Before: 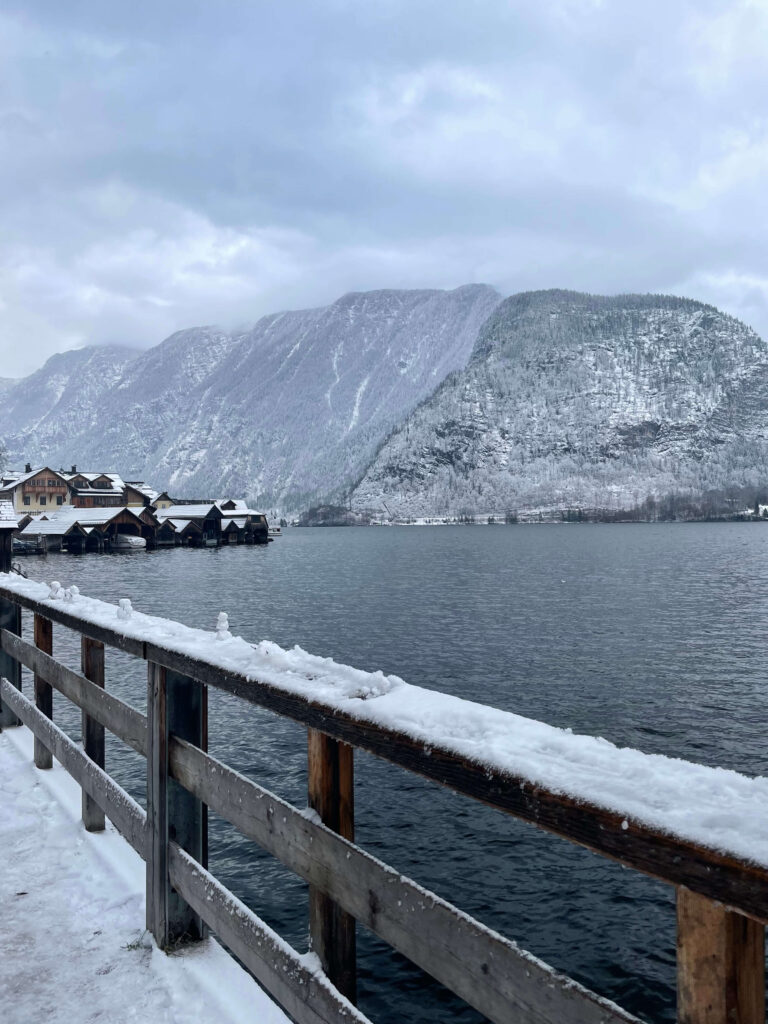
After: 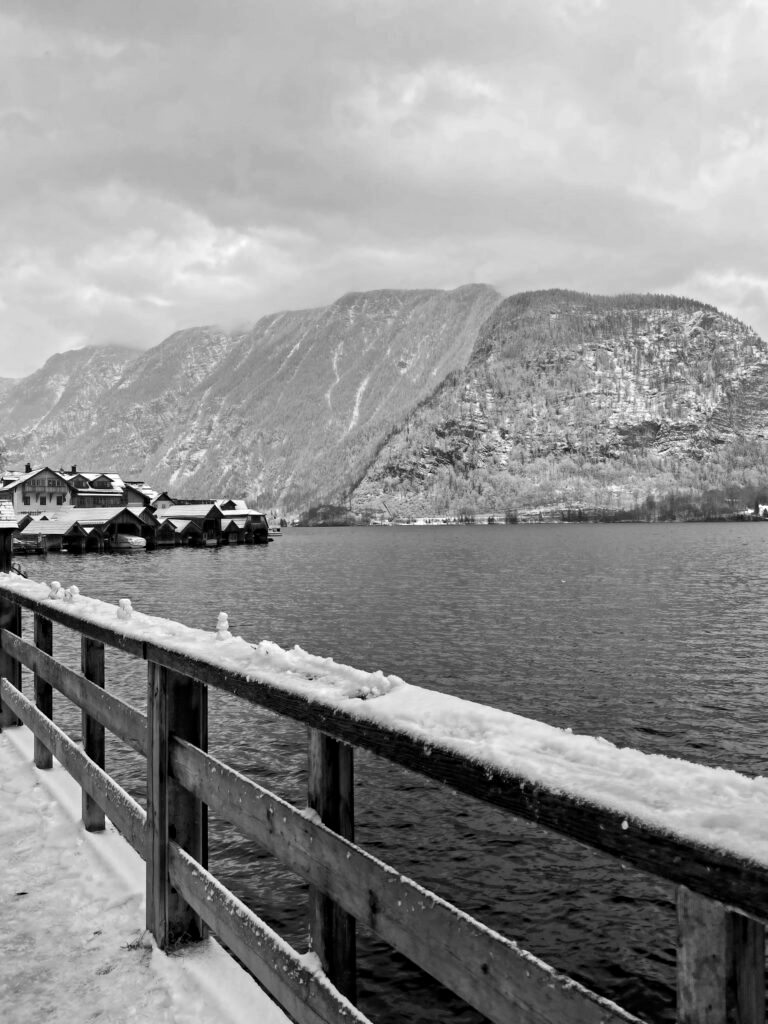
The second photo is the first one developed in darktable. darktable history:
monochrome: on, module defaults
contrast equalizer: y [[0.5, 0.5, 0.501, 0.63, 0.504, 0.5], [0.5 ×6], [0.5 ×6], [0 ×6], [0 ×6]]
